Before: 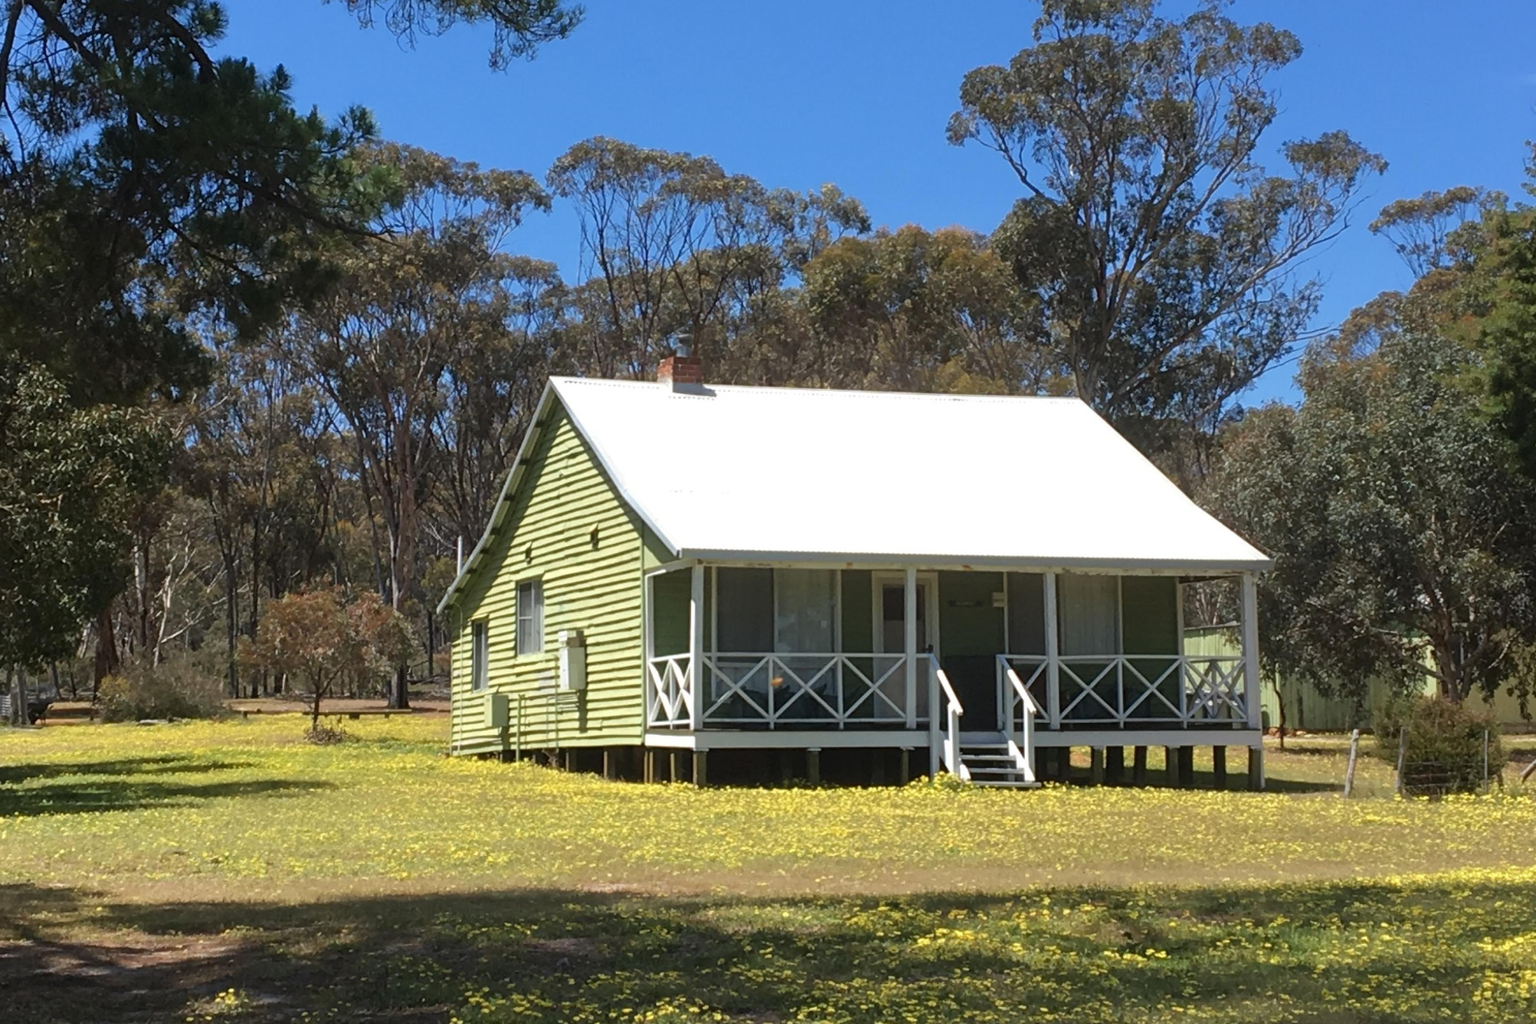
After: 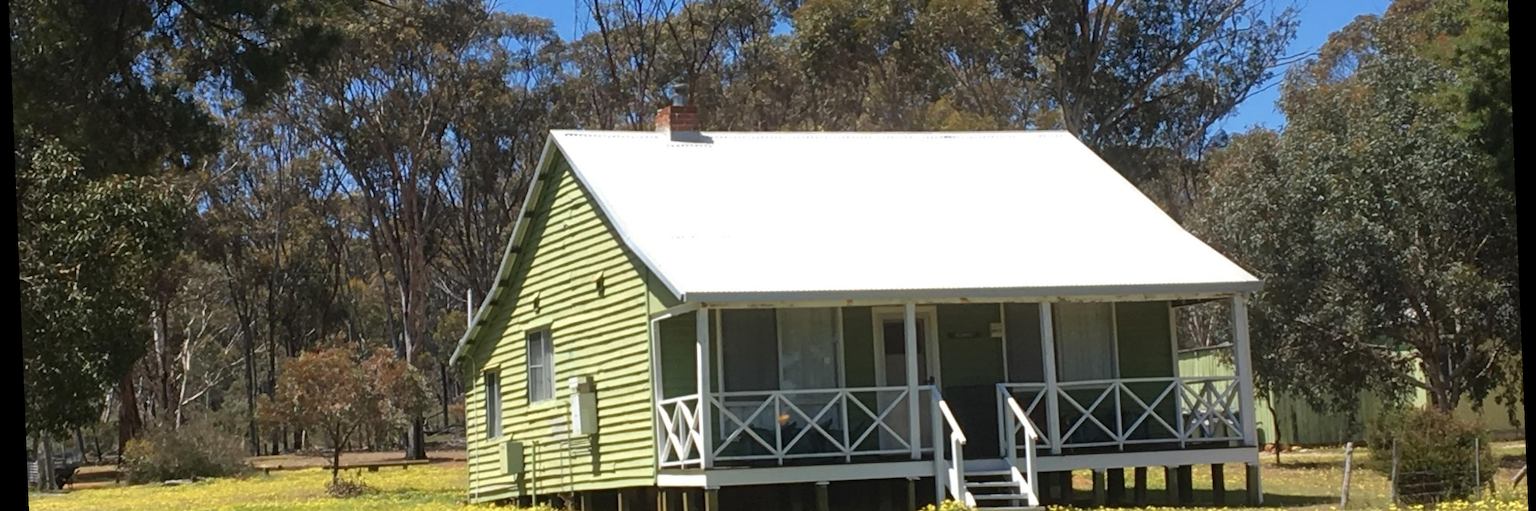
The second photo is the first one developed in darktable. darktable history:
crop and rotate: top 26.056%, bottom 25.543%
rotate and perspective: rotation -2.29°, automatic cropping off
